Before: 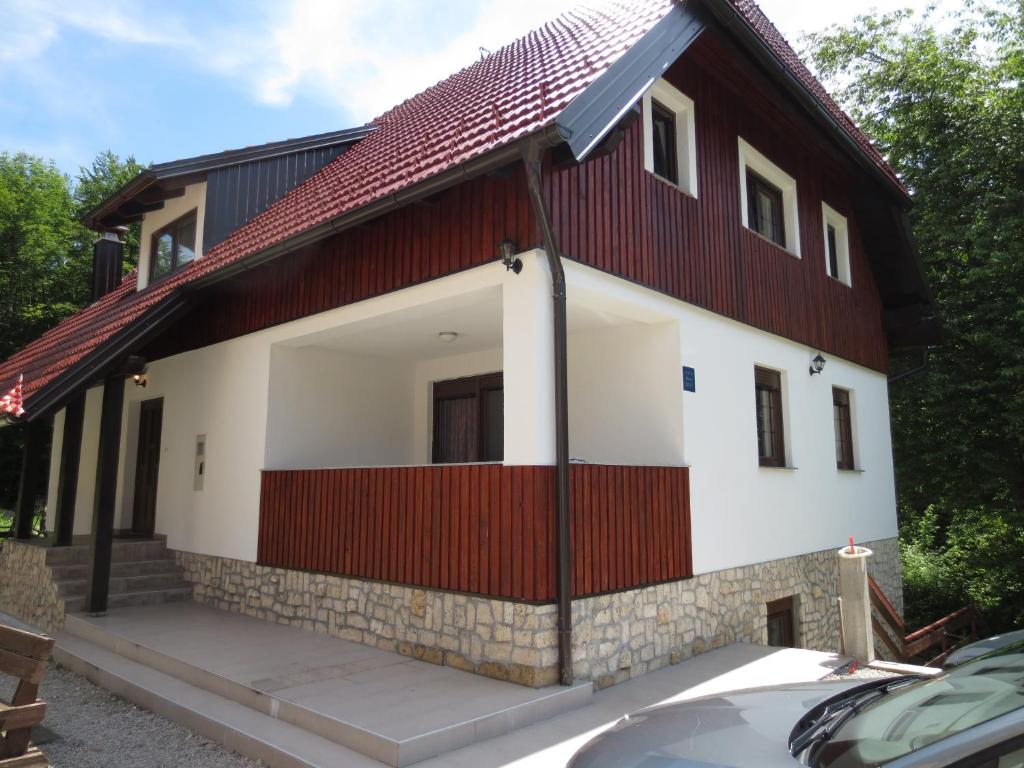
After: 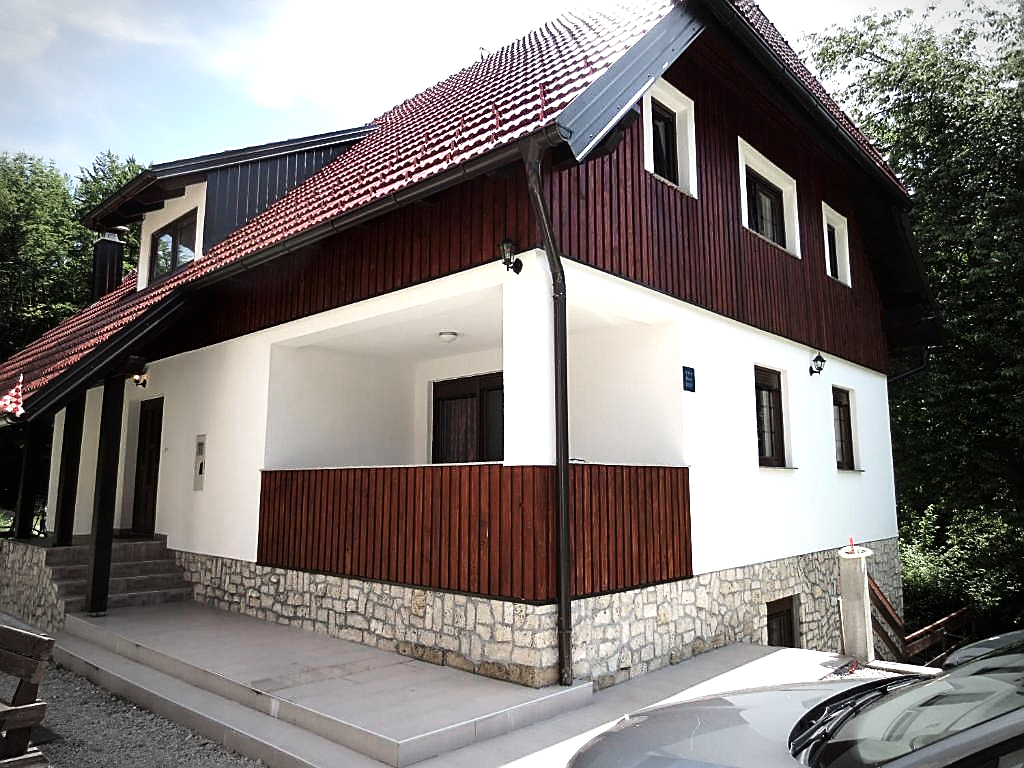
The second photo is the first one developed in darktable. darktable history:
exposure: exposure 0.77 EV, compensate highlight preservation false
vibrance: vibrance 0%
tone curve: curves: ch0 [(0, 0) (0.004, 0.001) (0.133, 0.112) (0.325, 0.362) (0.832, 0.893) (1, 1)], color space Lab, linked channels, preserve colors none
sharpen: radius 1.4, amount 1.25, threshold 0.7
vignetting: automatic ratio true
contrast brightness saturation: brightness -0.2, saturation 0.08
color zones: curves: ch0 [(0, 0.559) (0.153, 0.551) (0.229, 0.5) (0.429, 0.5) (0.571, 0.5) (0.714, 0.5) (0.857, 0.5) (1, 0.559)]; ch1 [(0, 0.417) (0.112, 0.336) (0.213, 0.26) (0.429, 0.34) (0.571, 0.35) (0.683, 0.331) (0.857, 0.344) (1, 0.417)]
